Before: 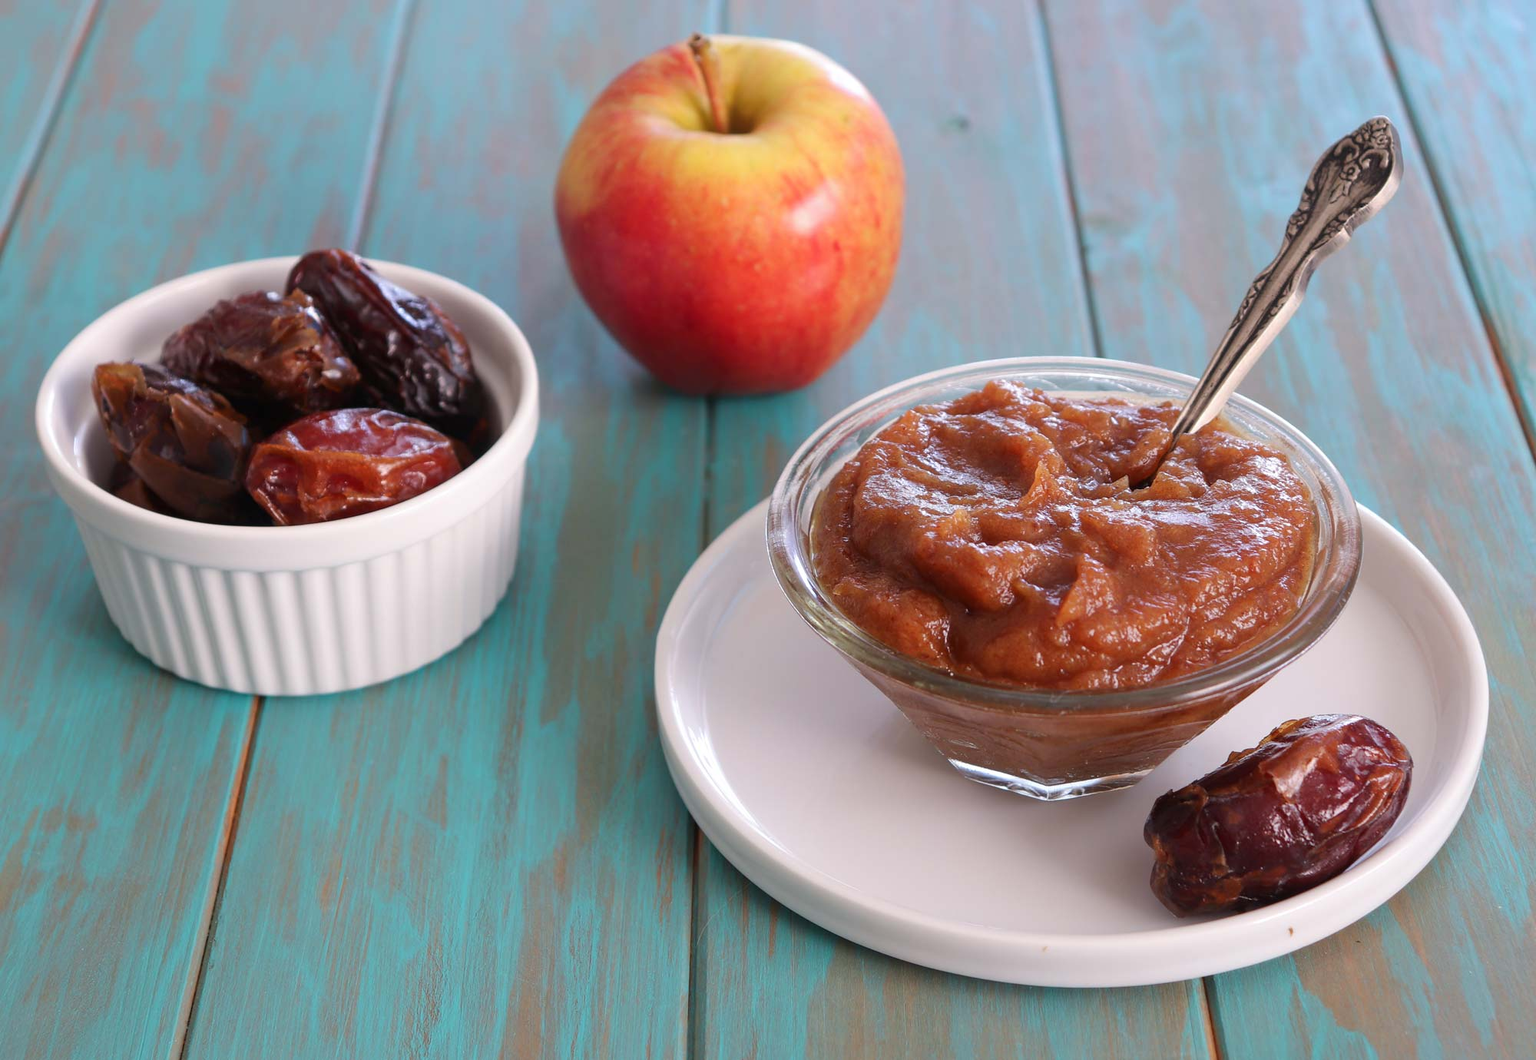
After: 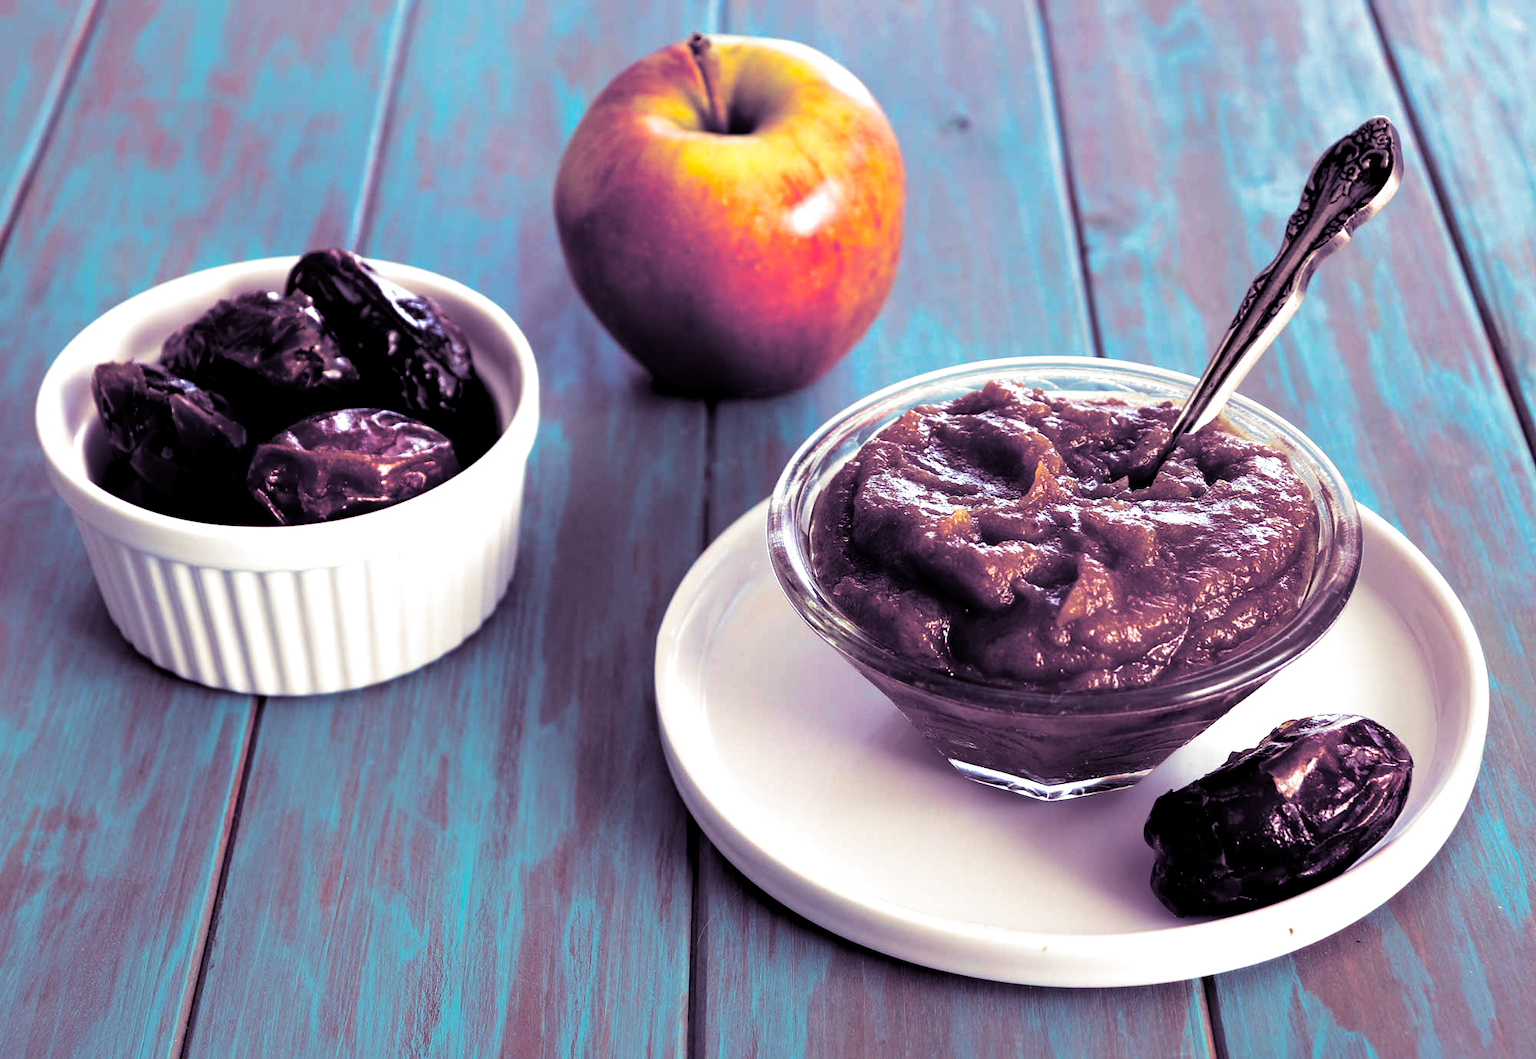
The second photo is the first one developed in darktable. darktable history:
color balance rgb: perceptual saturation grading › global saturation 20%, perceptual saturation grading › highlights -25%, perceptual saturation grading › shadows 25%, global vibrance 50%
tone equalizer: on, module defaults
contrast equalizer: octaves 7, y [[0.627 ×6], [0.563 ×6], [0 ×6], [0 ×6], [0 ×6]]
split-toning: shadows › hue 266.4°, shadows › saturation 0.4, highlights › hue 61.2°, highlights › saturation 0.3, compress 0%
